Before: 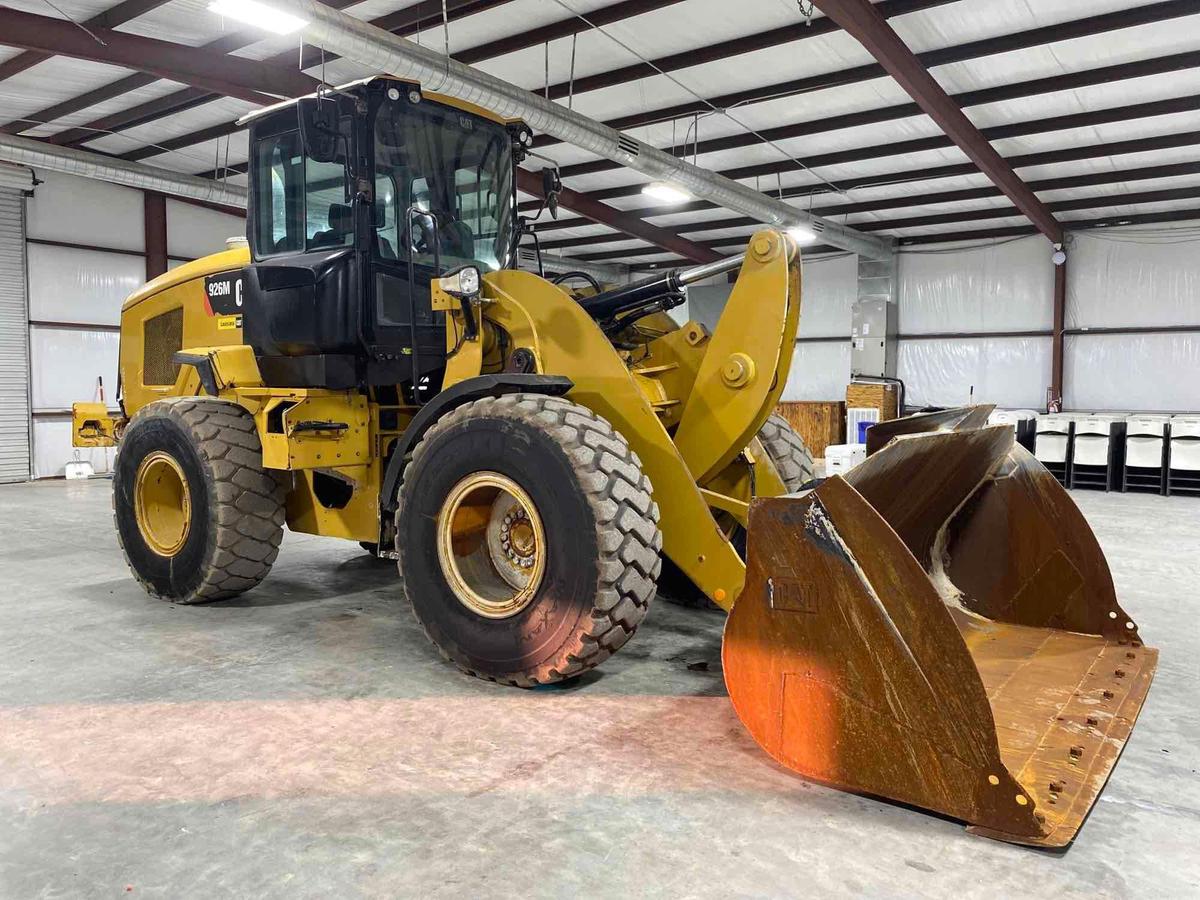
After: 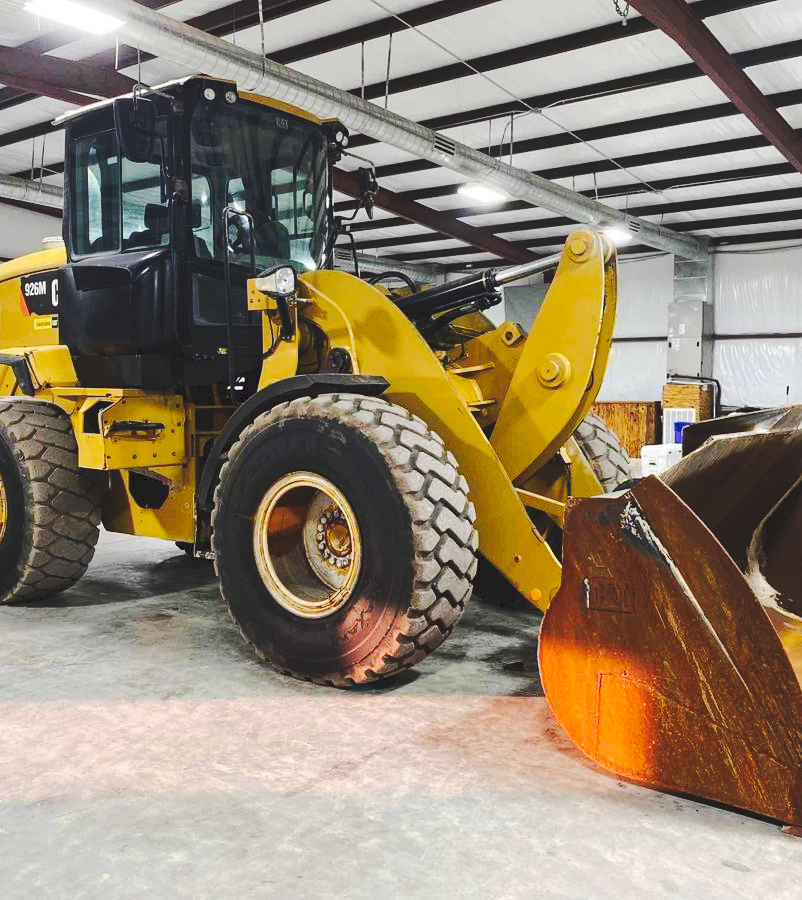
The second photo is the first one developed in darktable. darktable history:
crop: left 15.403%, right 17.747%
tone curve: curves: ch0 [(0, 0) (0.003, 0.108) (0.011, 0.112) (0.025, 0.117) (0.044, 0.126) (0.069, 0.133) (0.1, 0.146) (0.136, 0.158) (0.177, 0.178) (0.224, 0.212) (0.277, 0.256) (0.335, 0.331) (0.399, 0.423) (0.468, 0.538) (0.543, 0.641) (0.623, 0.721) (0.709, 0.792) (0.801, 0.845) (0.898, 0.917) (1, 1)], preserve colors none
